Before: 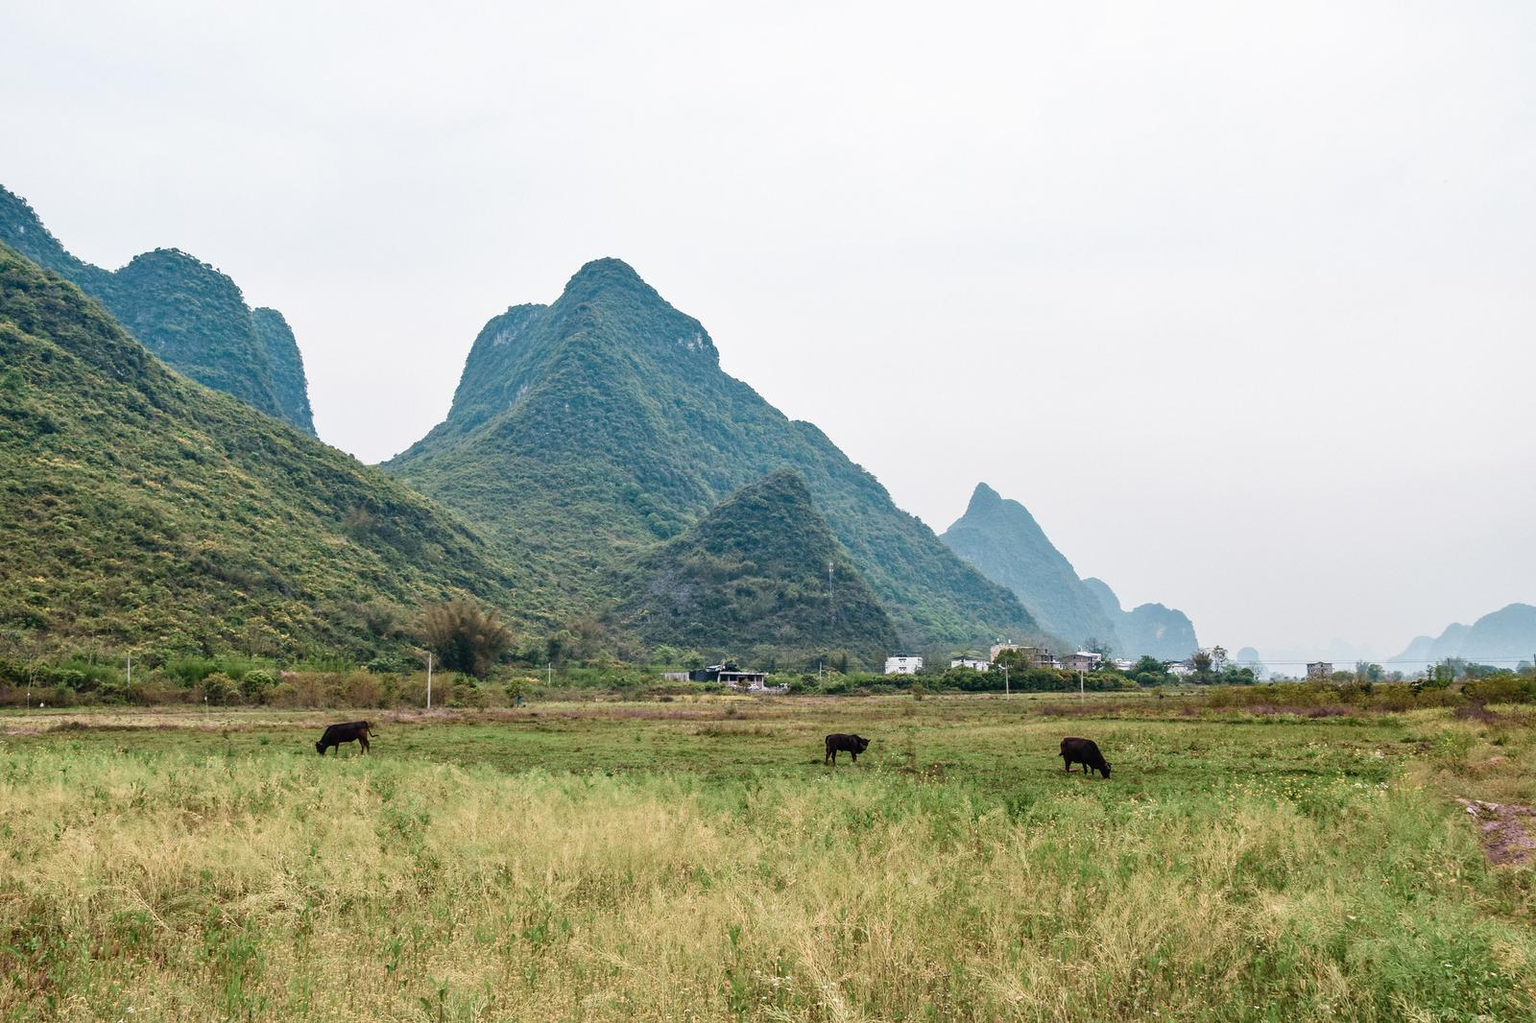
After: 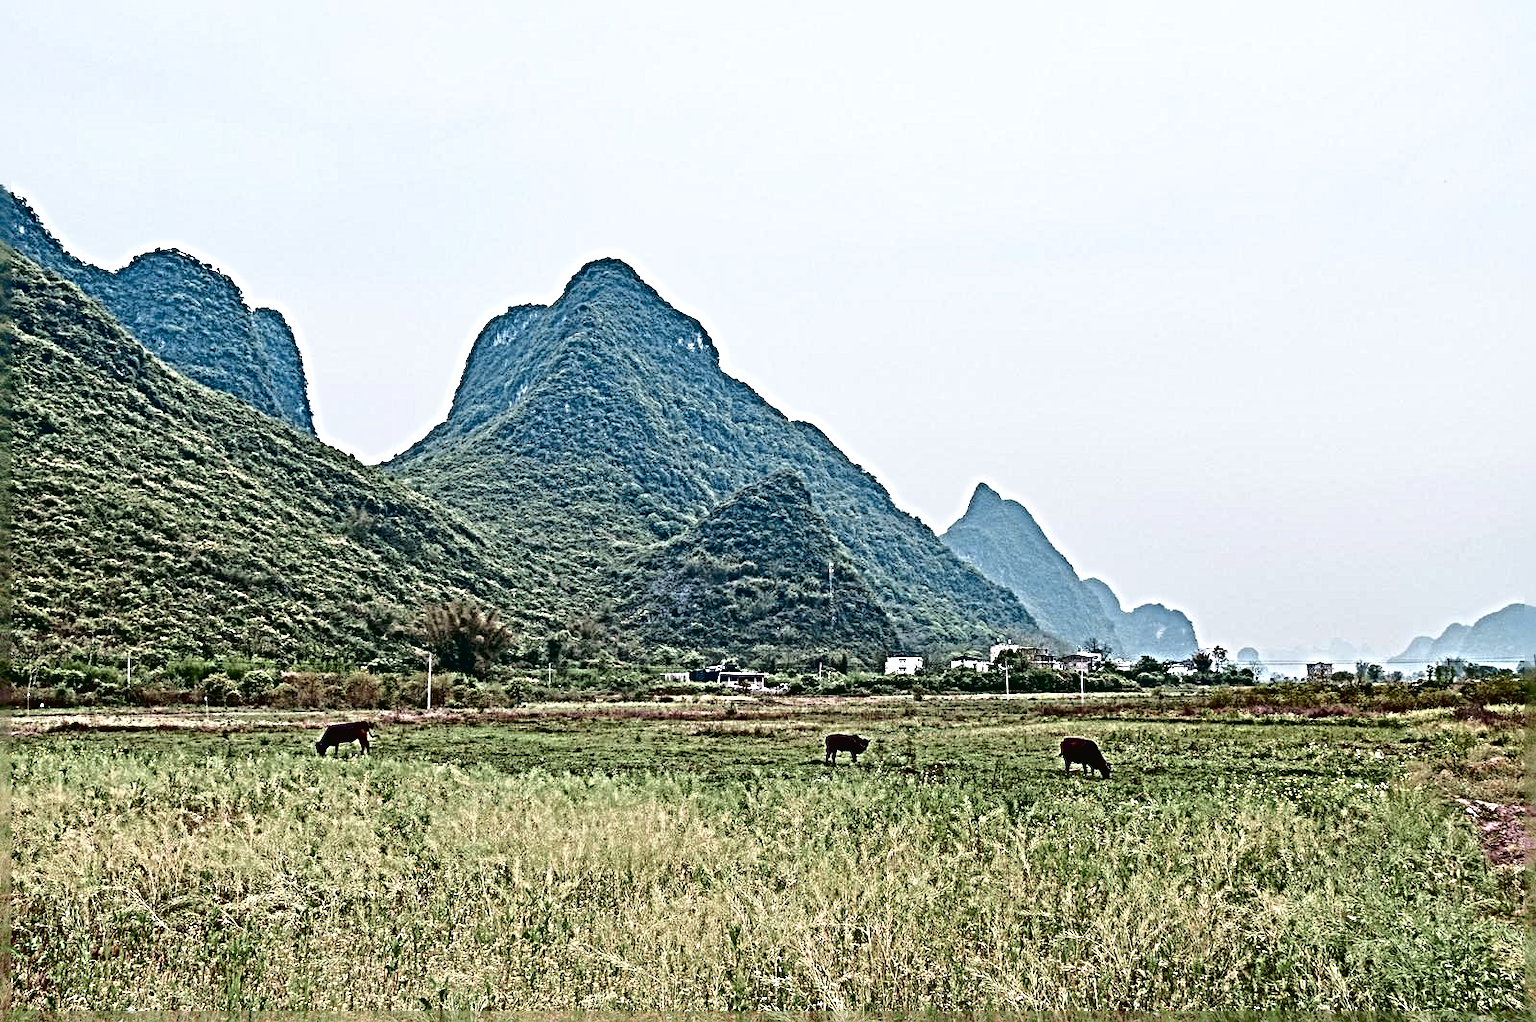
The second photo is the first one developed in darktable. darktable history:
exposure: black level correction 0.009, exposure 0.014 EV, compensate highlight preservation false
white balance: red 0.98, blue 1.034
sharpen: radius 6.3, amount 1.8, threshold 0
crop: bottom 0.071%
tone curve: curves: ch0 [(0, 0.021) (0.059, 0.053) (0.212, 0.18) (0.337, 0.304) (0.495, 0.505) (0.725, 0.731) (0.89, 0.919) (1, 1)]; ch1 [(0, 0) (0.094, 0.081) (0.285, 0.299) (0.413, 0.43) (0.479, 0.475) (0.54, 0.55) (0.615, 0.65) (0.683, 0.688) (1, 1)]; ch2 [(0, 0) (0.257, 0.217) (0.434, 0.434) (0.498, 0.507) (0.599, 0.578) (1, 1)], color space Lab, independent channels, preserve colors none
